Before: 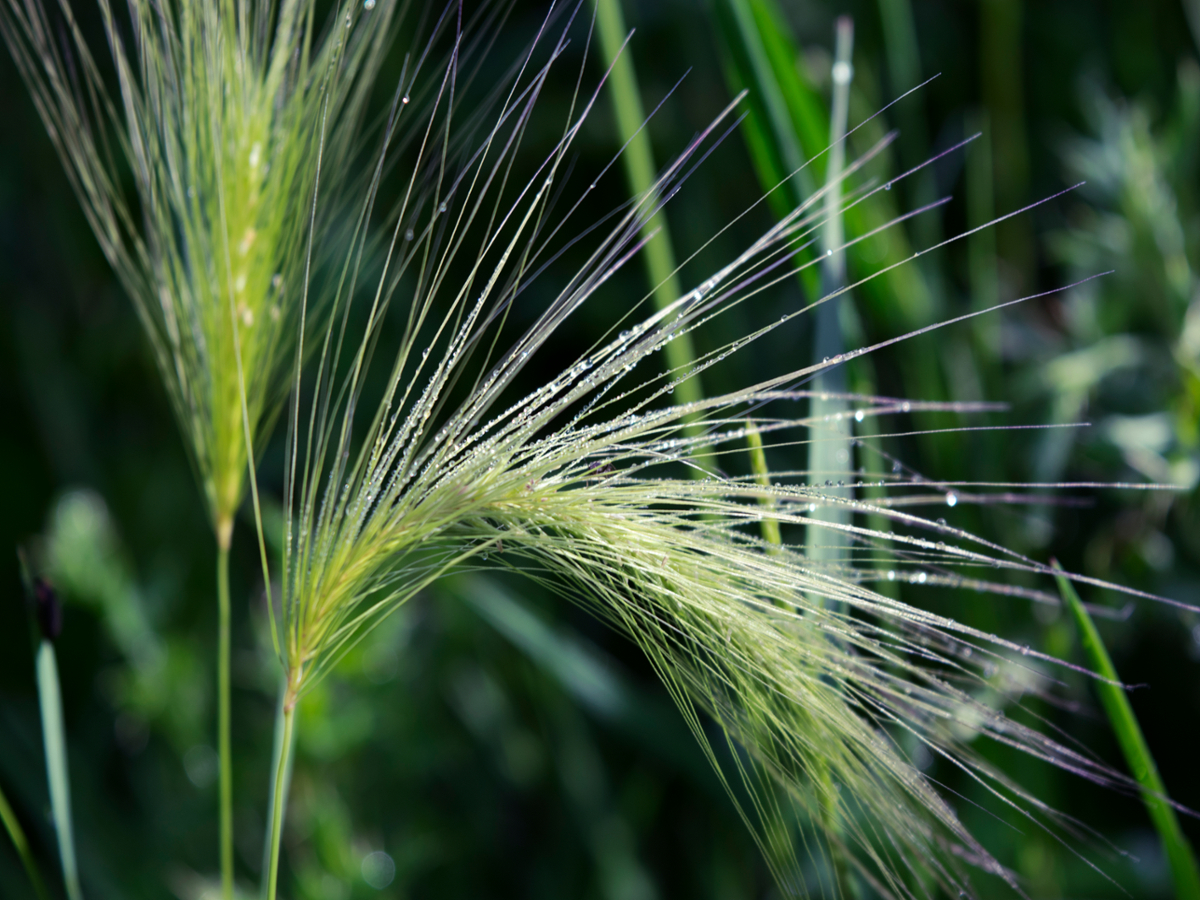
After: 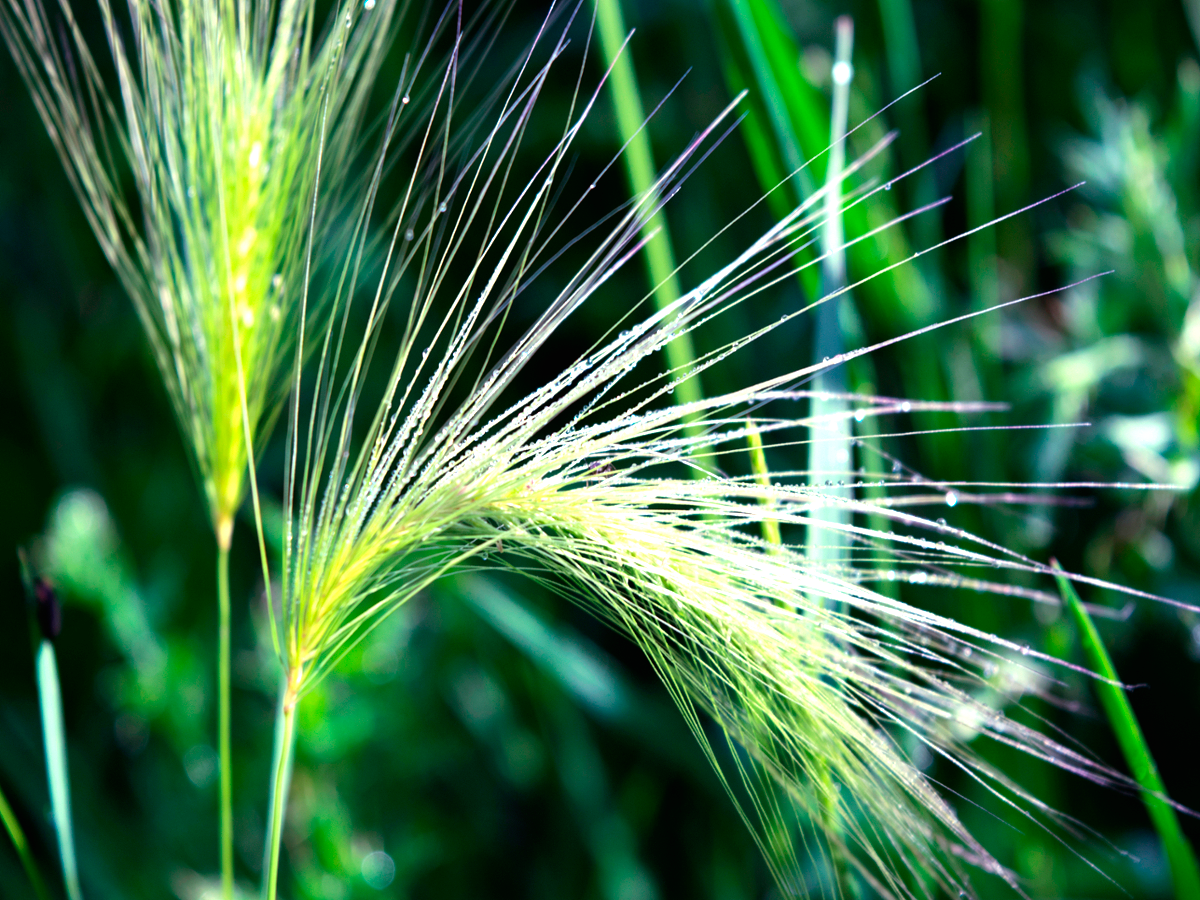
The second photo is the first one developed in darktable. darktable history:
white balance: emerald 1
exposure: black level correction 0, exposure 0.877 EV, compensate exposure bias true, compensate highlight preservation false
